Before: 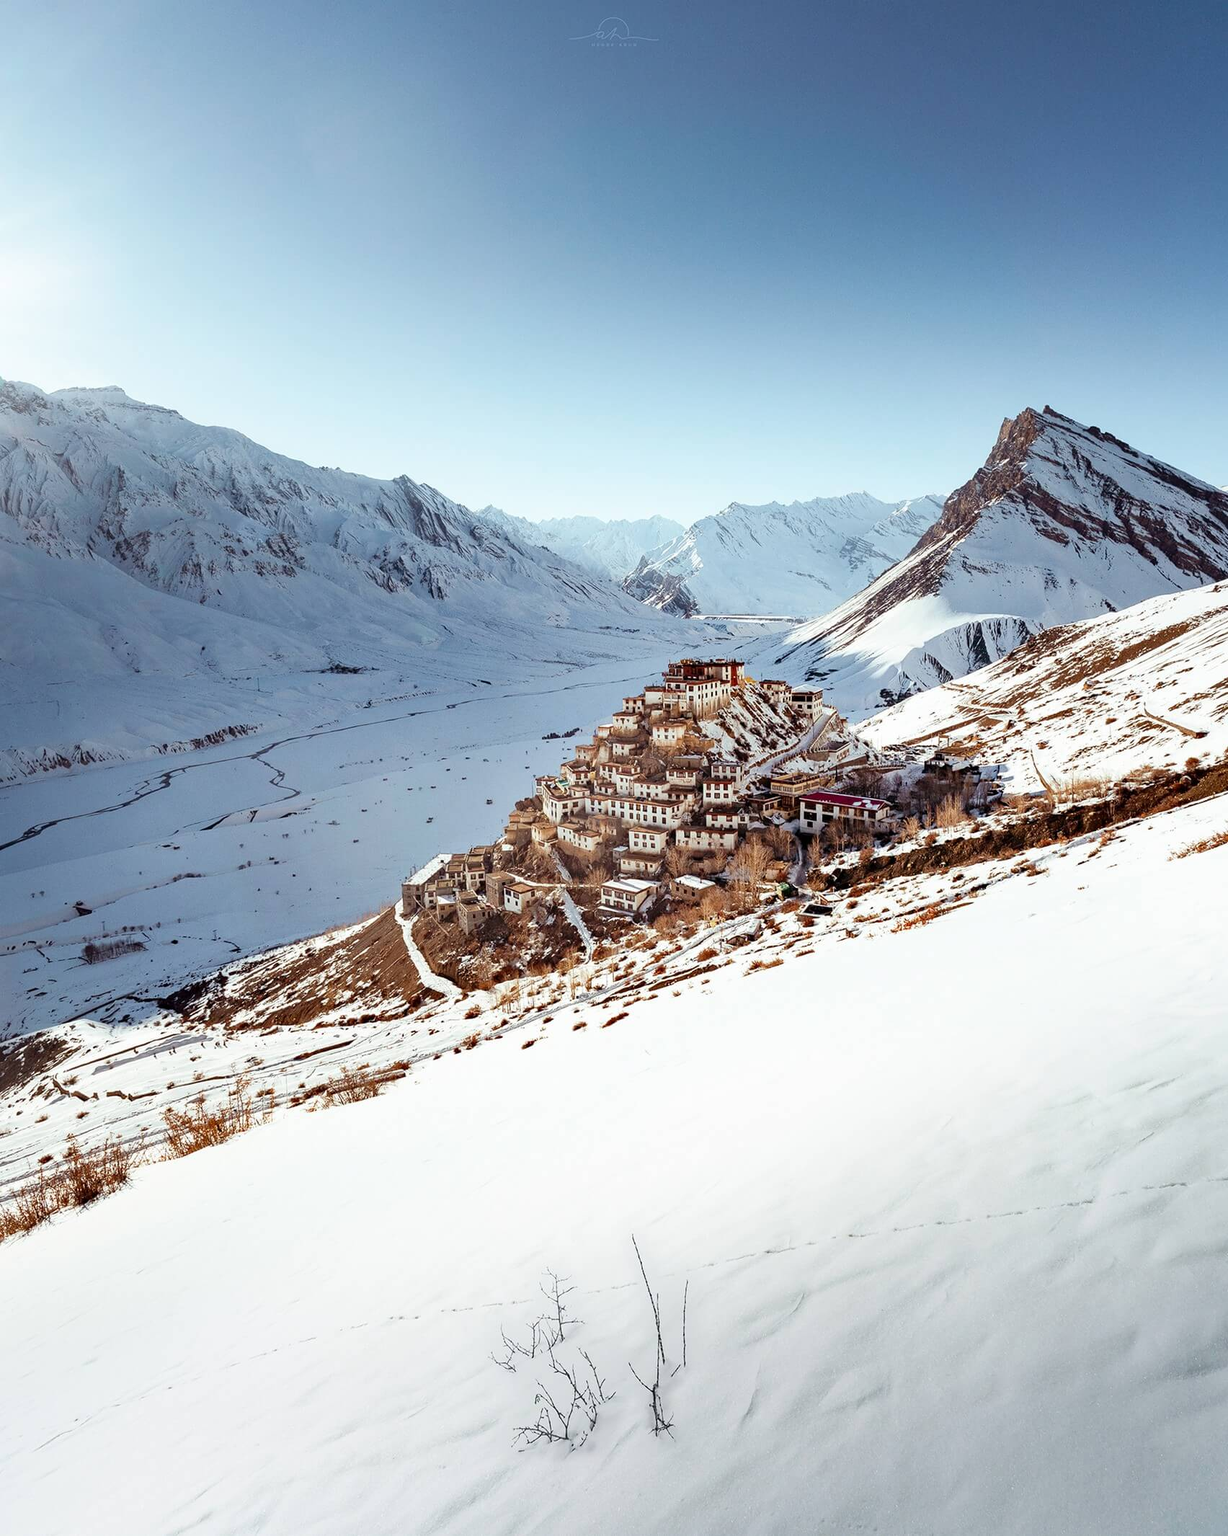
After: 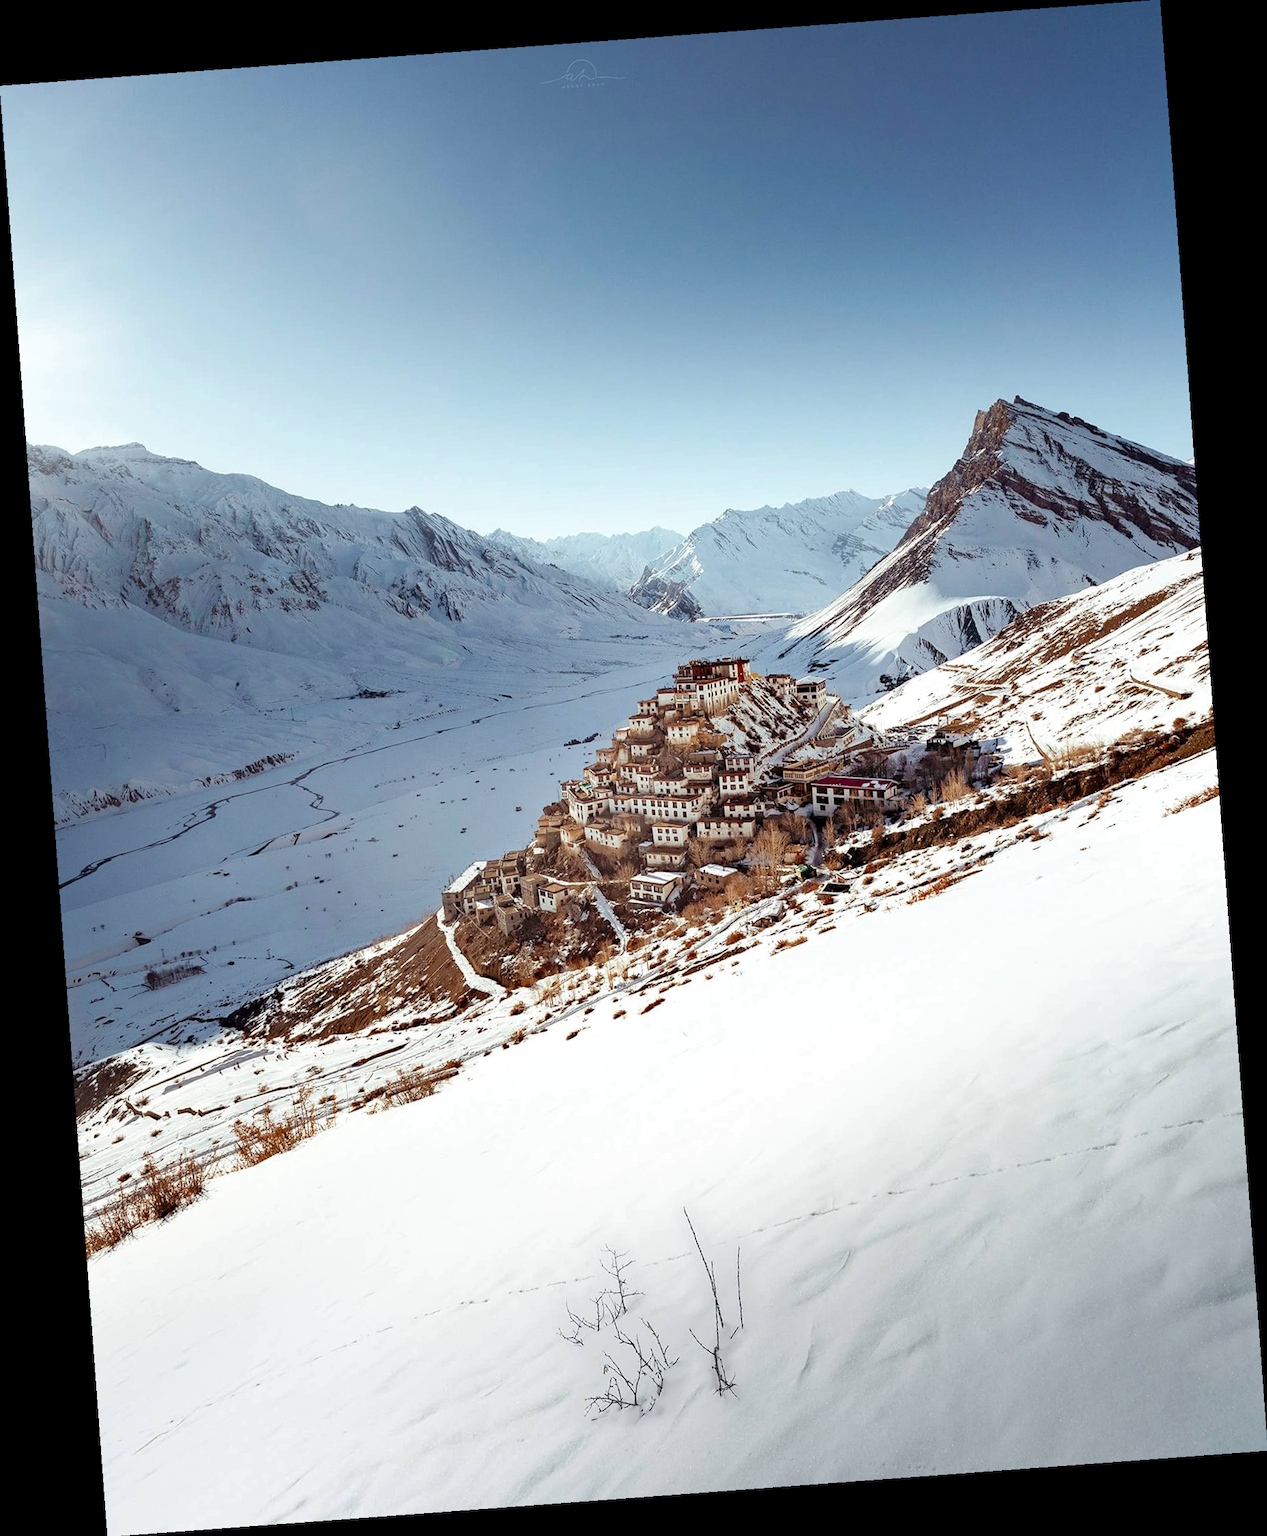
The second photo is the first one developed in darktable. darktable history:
base curve: curves: ch0 [(0, 0) (0.74, 0.67) (1, 1)]
rotate and perspective: rotation -4.25°, automatic cropping off
shadows and highlights: shadows -10, white point adjustment 1.5, highlights 10
